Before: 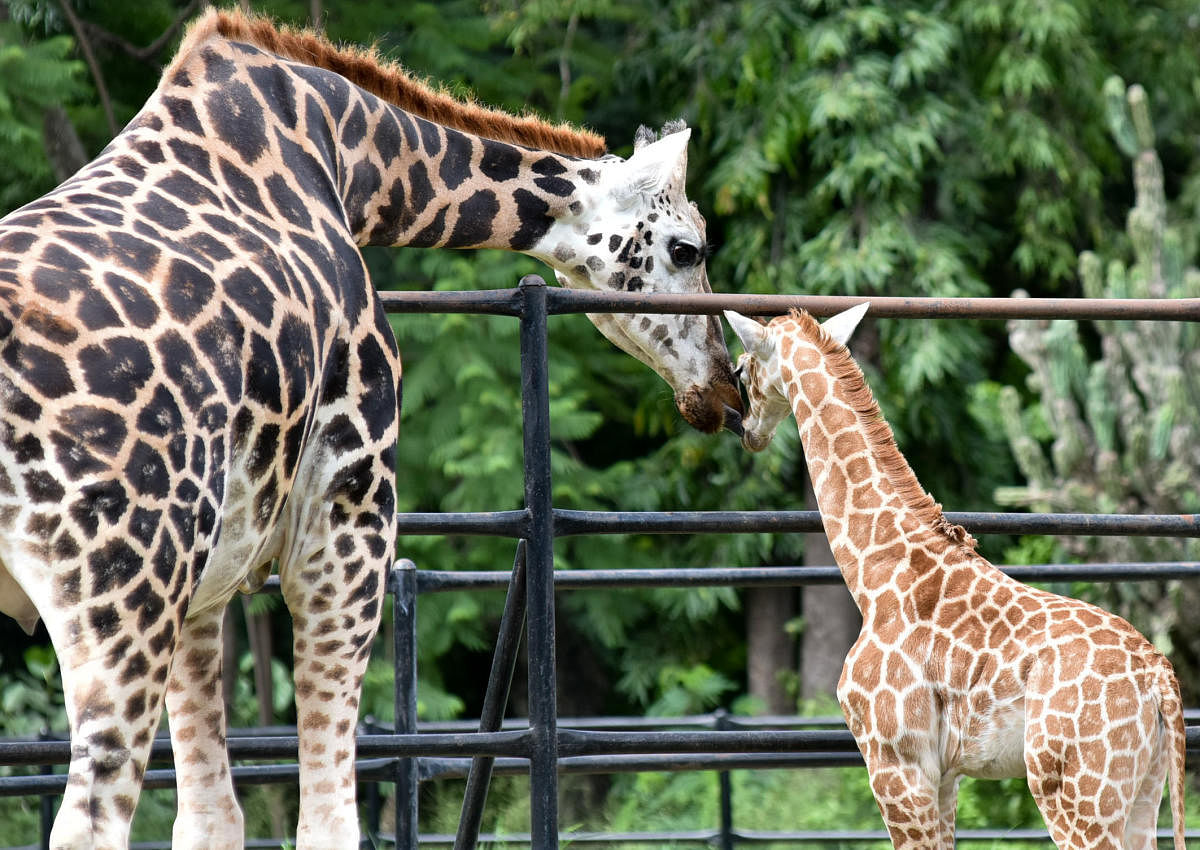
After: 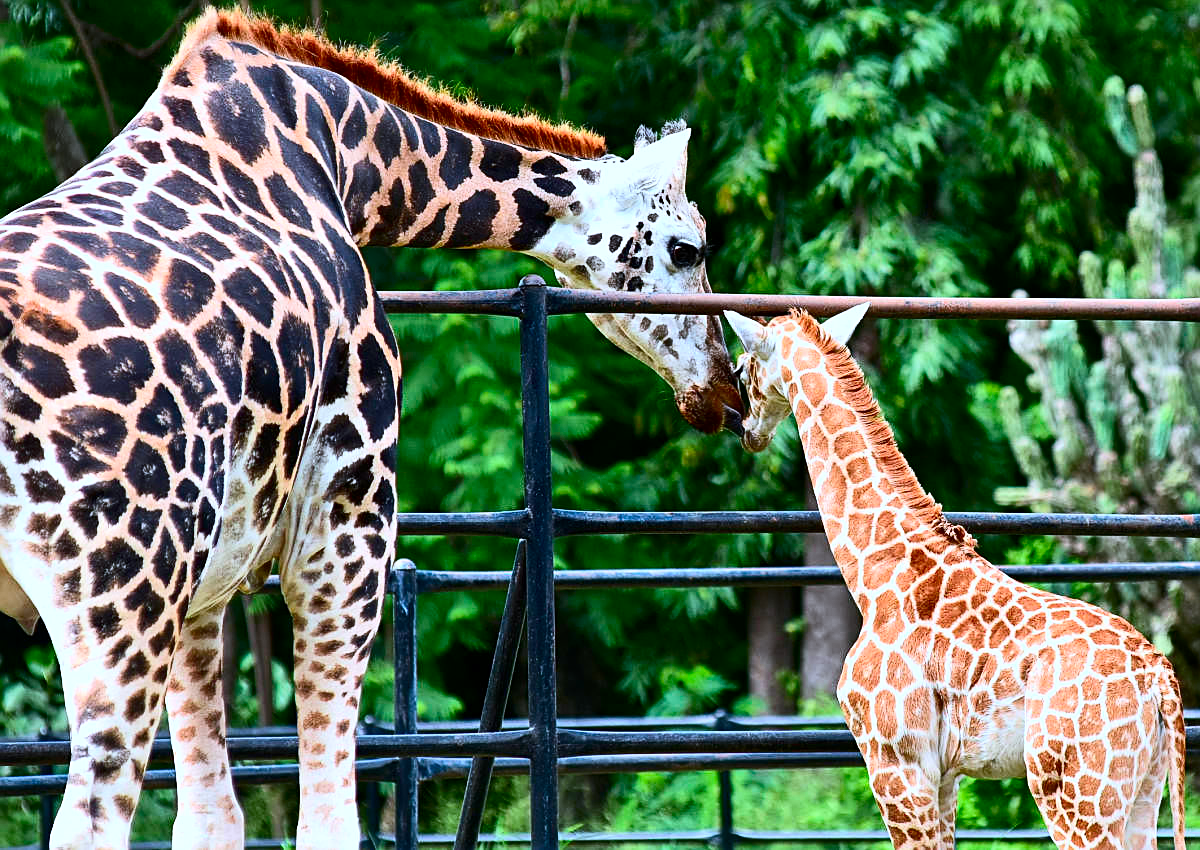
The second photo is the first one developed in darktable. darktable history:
sharpen: on, module defaults
contrast brightness saturation: contrast 0.263, brightness 0.013, saturation 0.877
color correction: highlights a* -2.39, highlights b* -18.19
